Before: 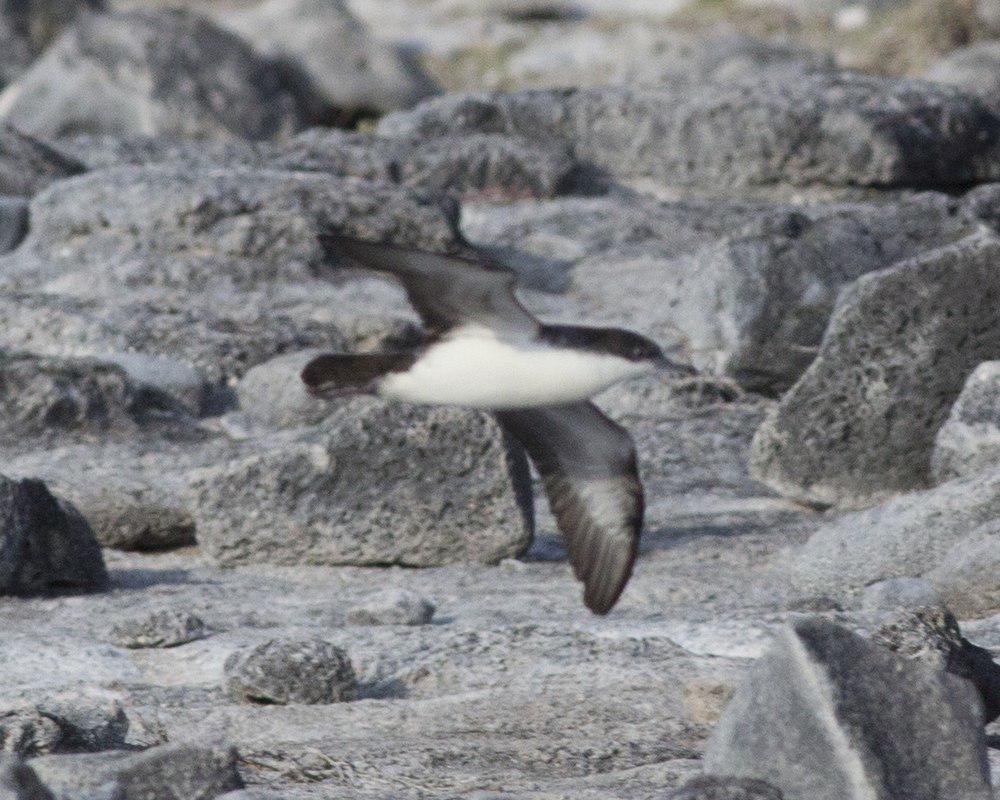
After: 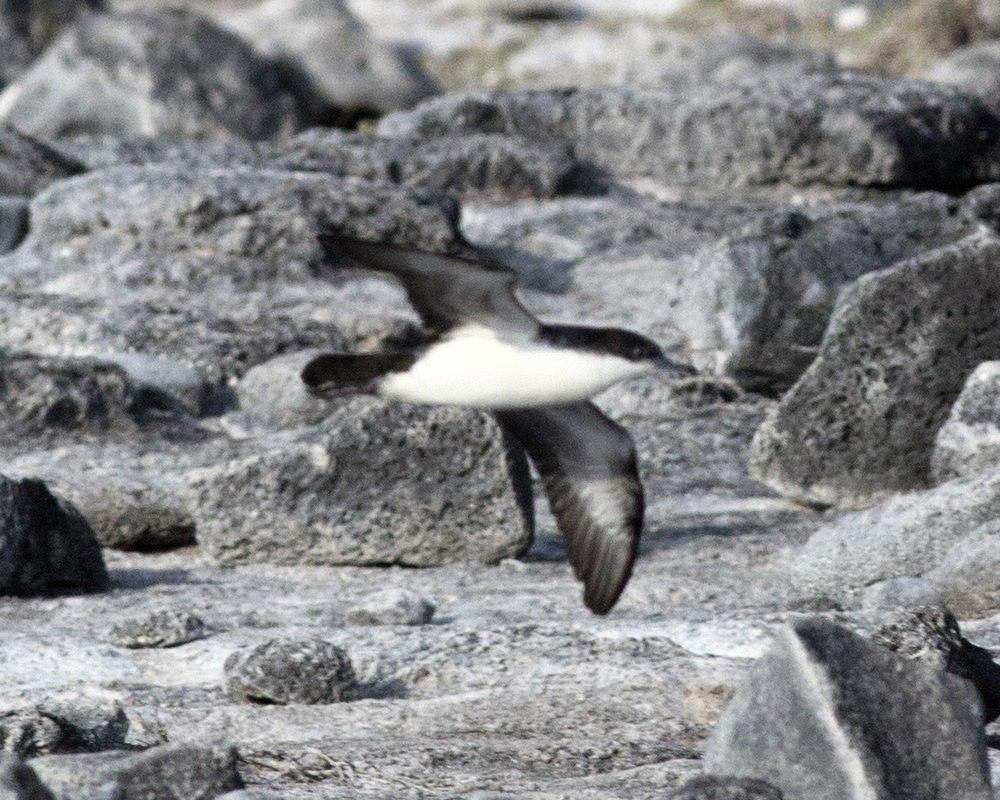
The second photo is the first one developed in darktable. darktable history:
exposure: black level correction 0.001, exposure 0.014 EV, compensate highlight preservation false
filmic rgb: white relative exposure 2.2 EV, hardness 6.97
